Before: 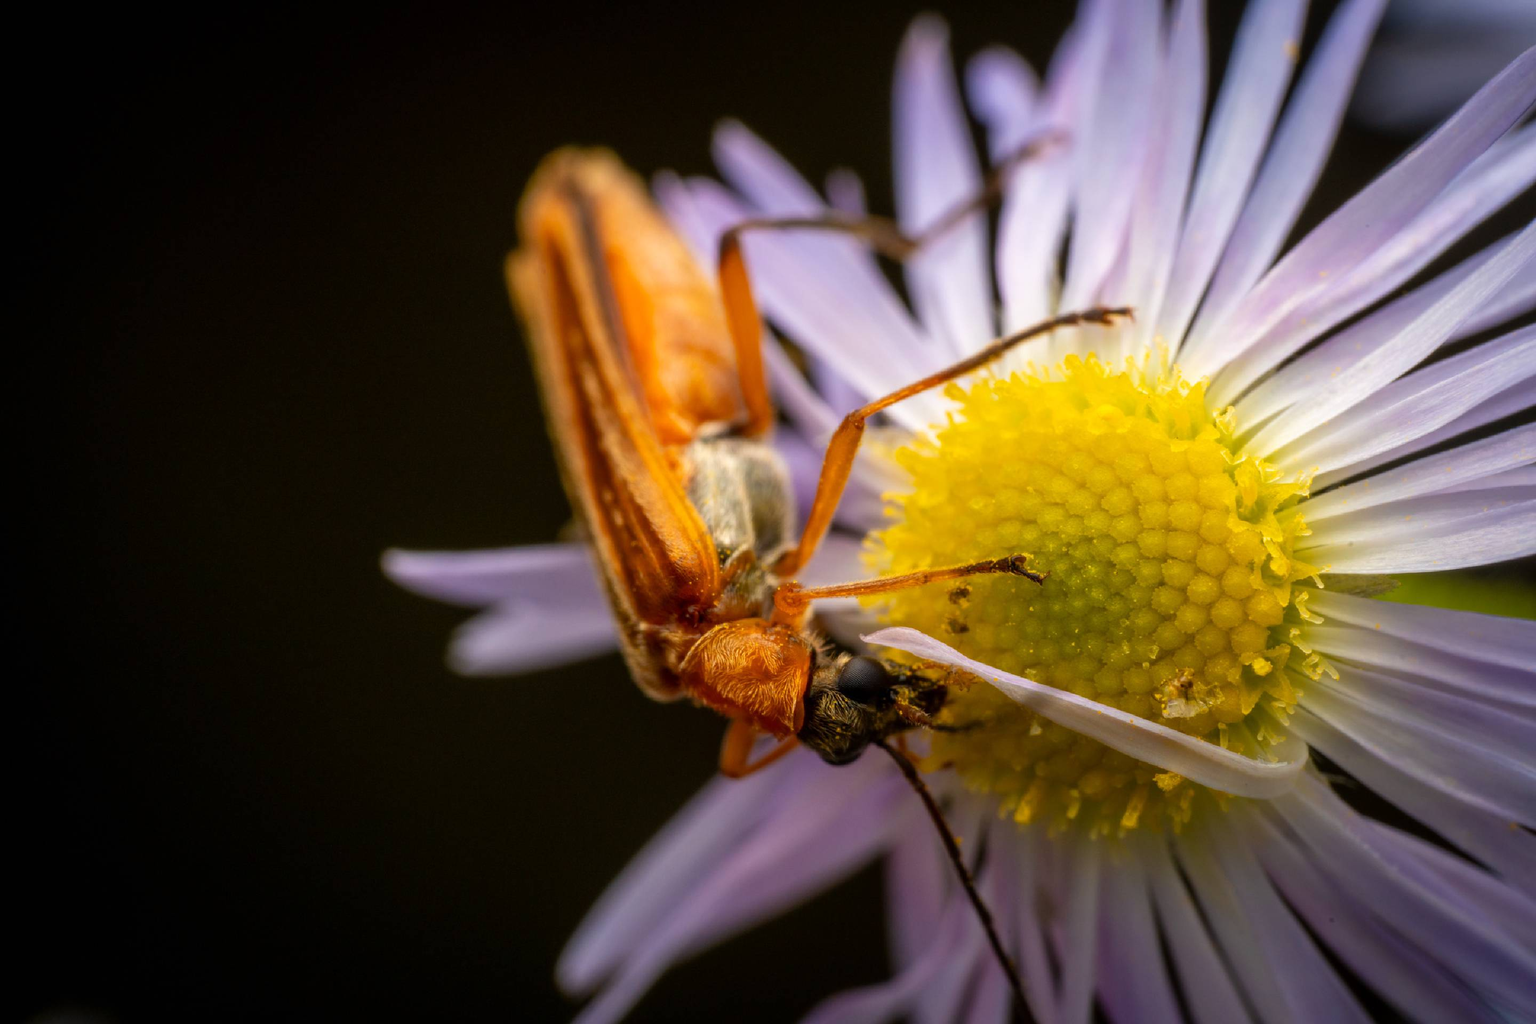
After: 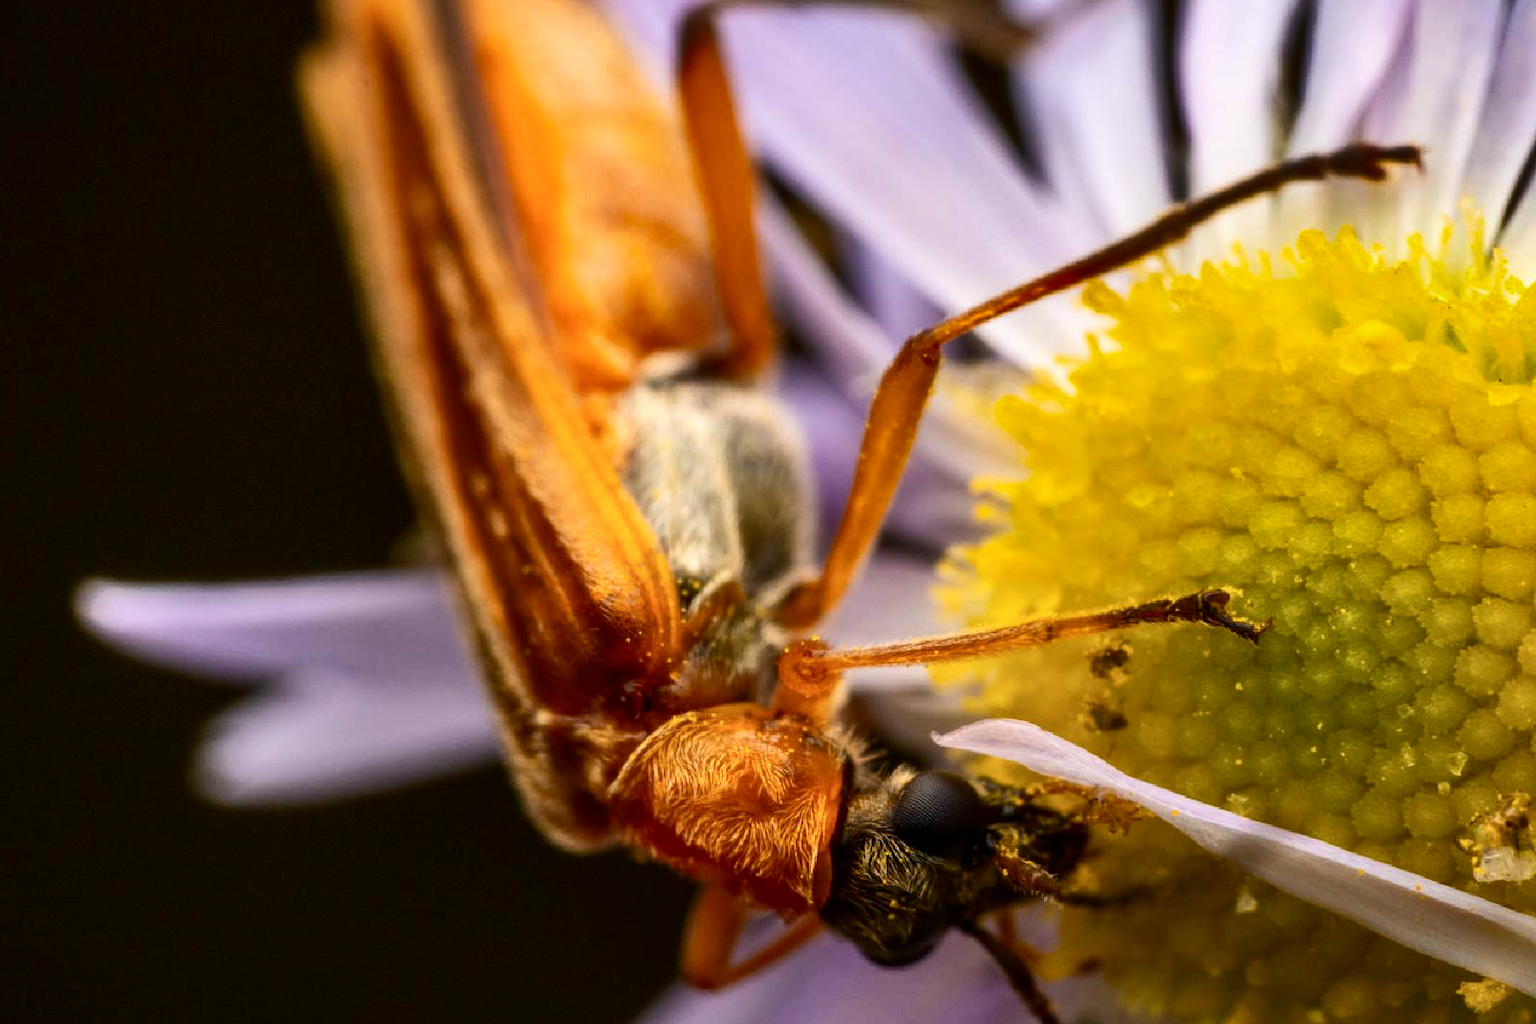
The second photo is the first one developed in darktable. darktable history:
shadows and highlights: radius 108.52, shadows 44.07, highlights -67.8, low approximation 0.01, soften with gaussian
crop and rotate: left 22.13%, top 22.054%, right 22.026%, bottom 22.102%
contrast brightness saturation: contrast 0.22
